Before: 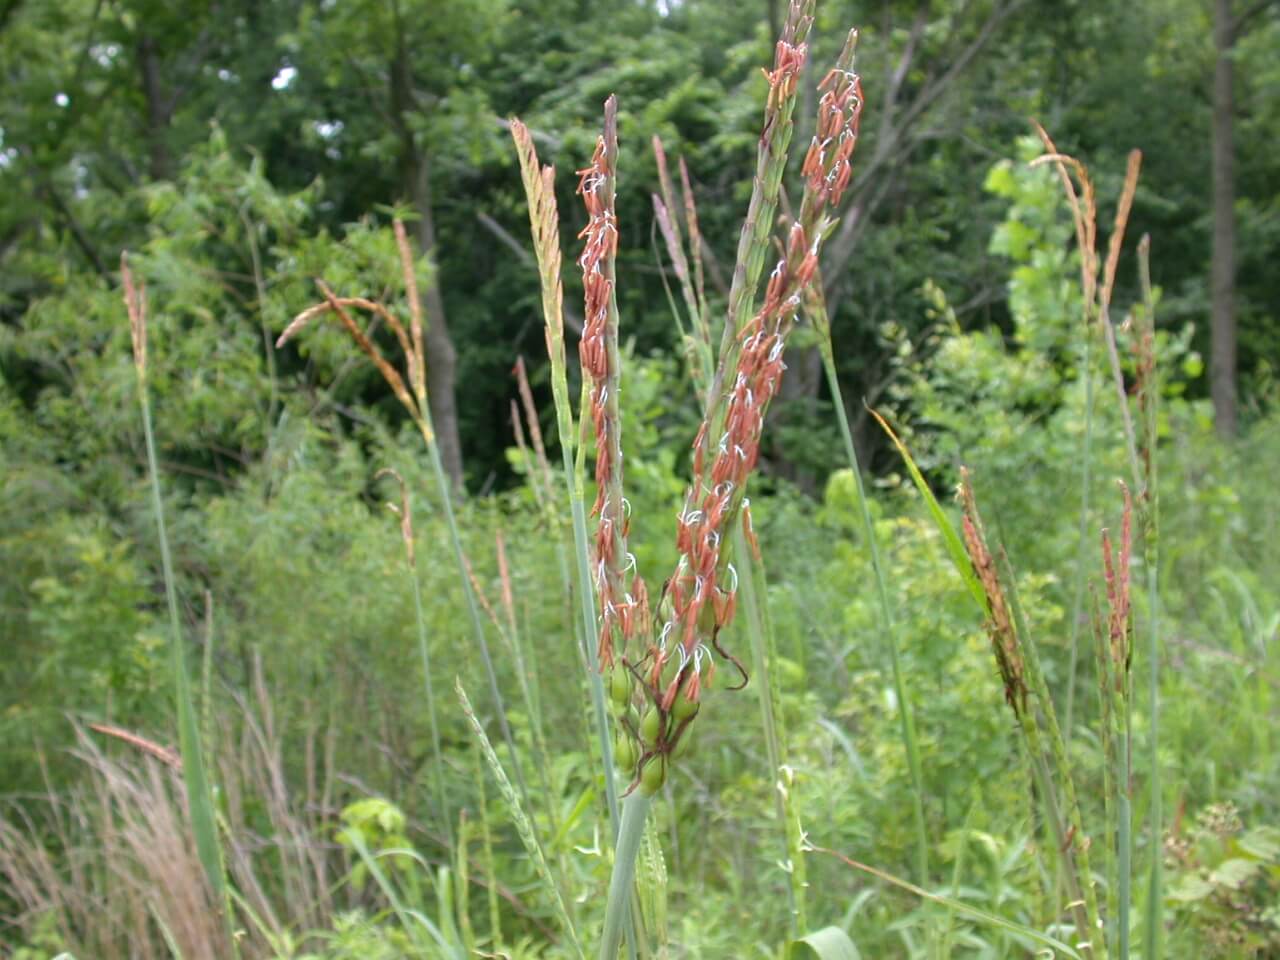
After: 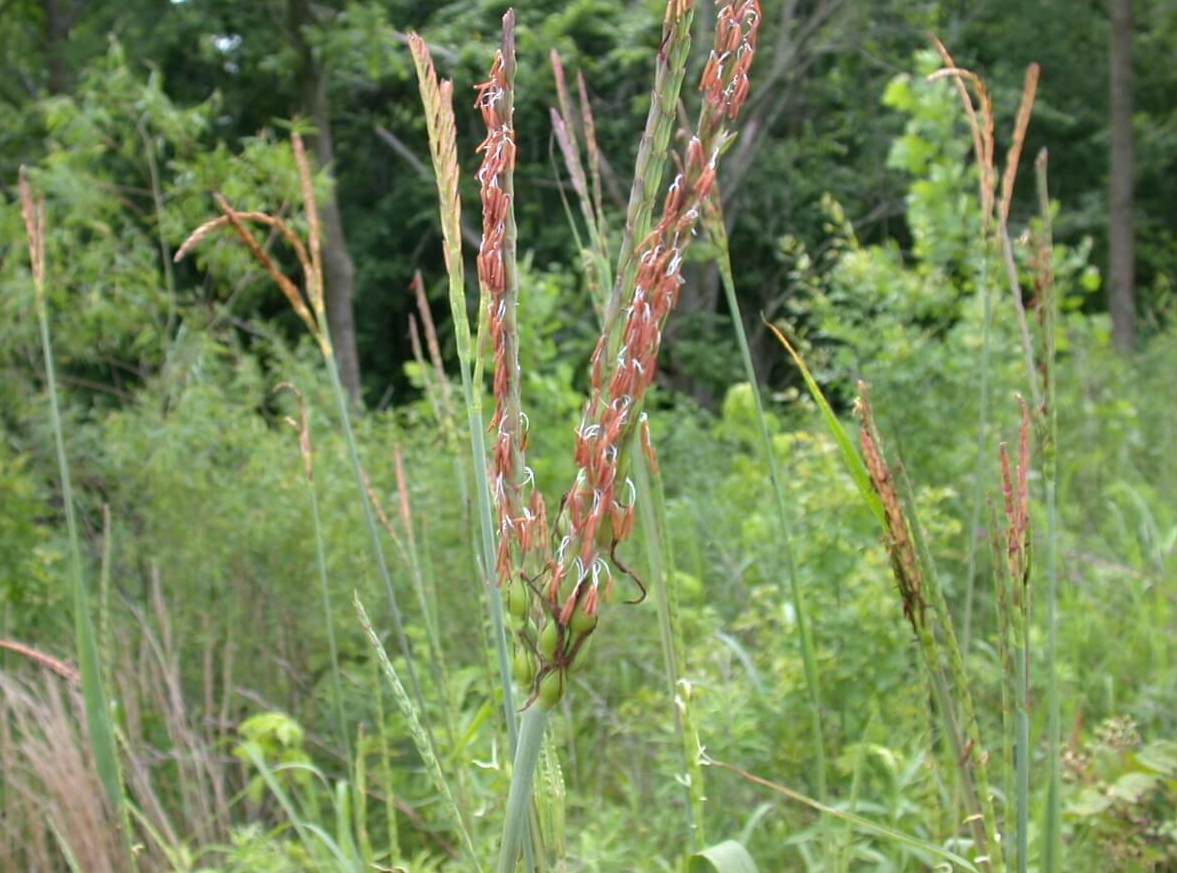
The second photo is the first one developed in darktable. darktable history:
crop and rotate: left 7.992%, top 8.98%
